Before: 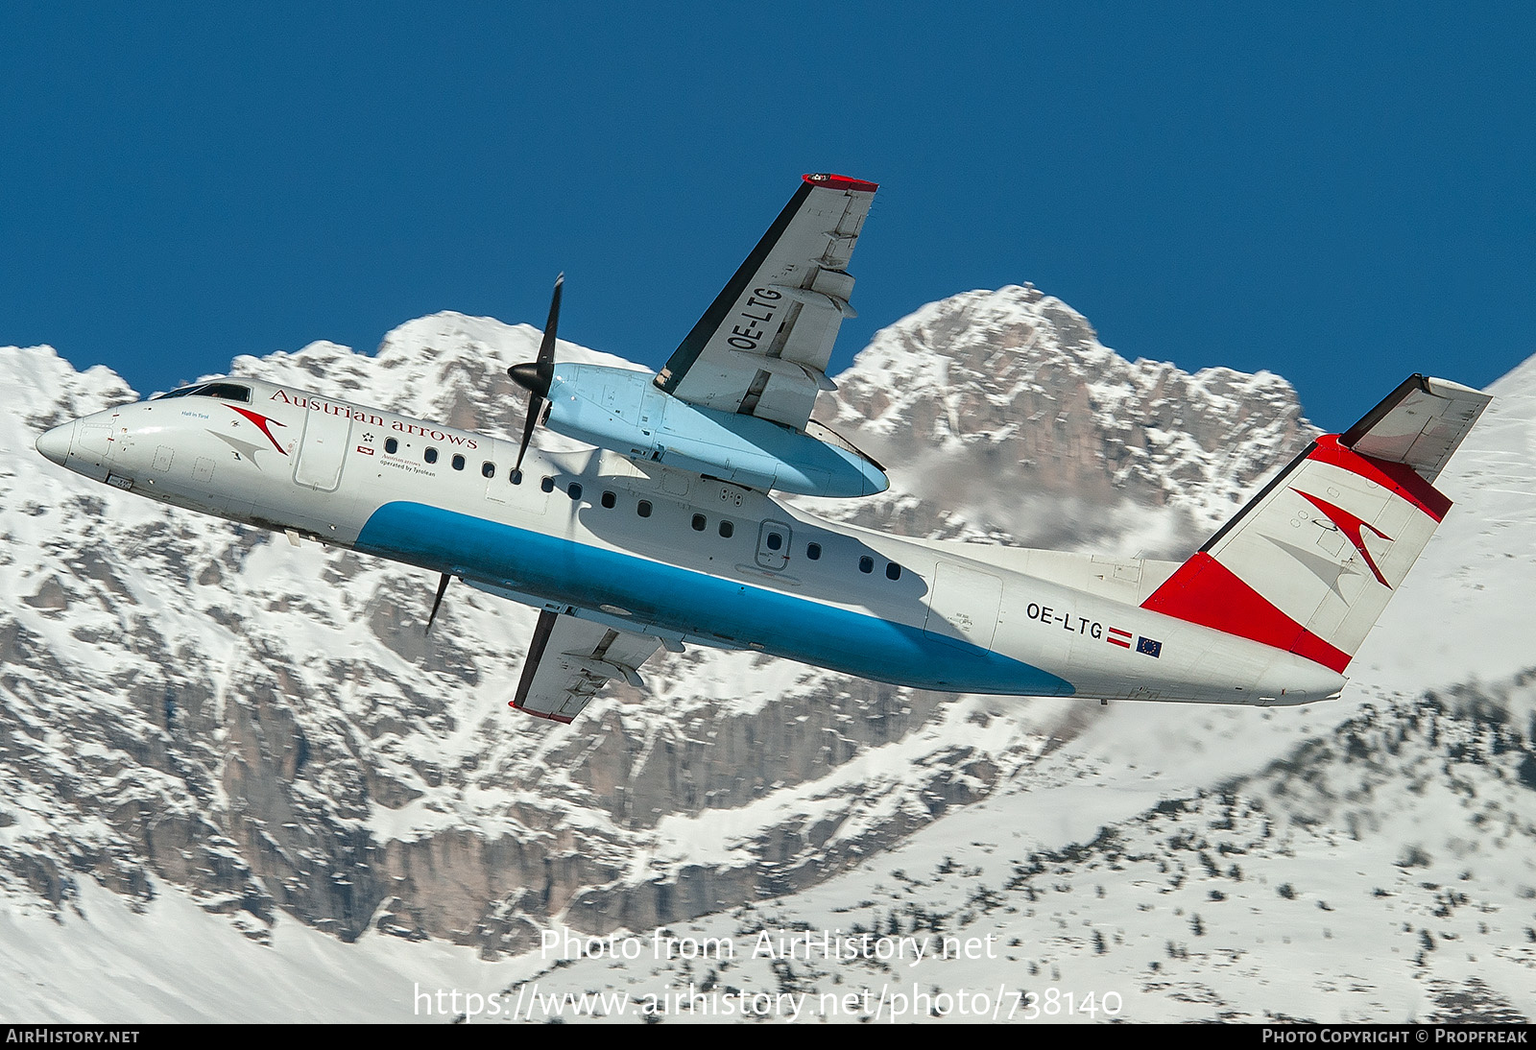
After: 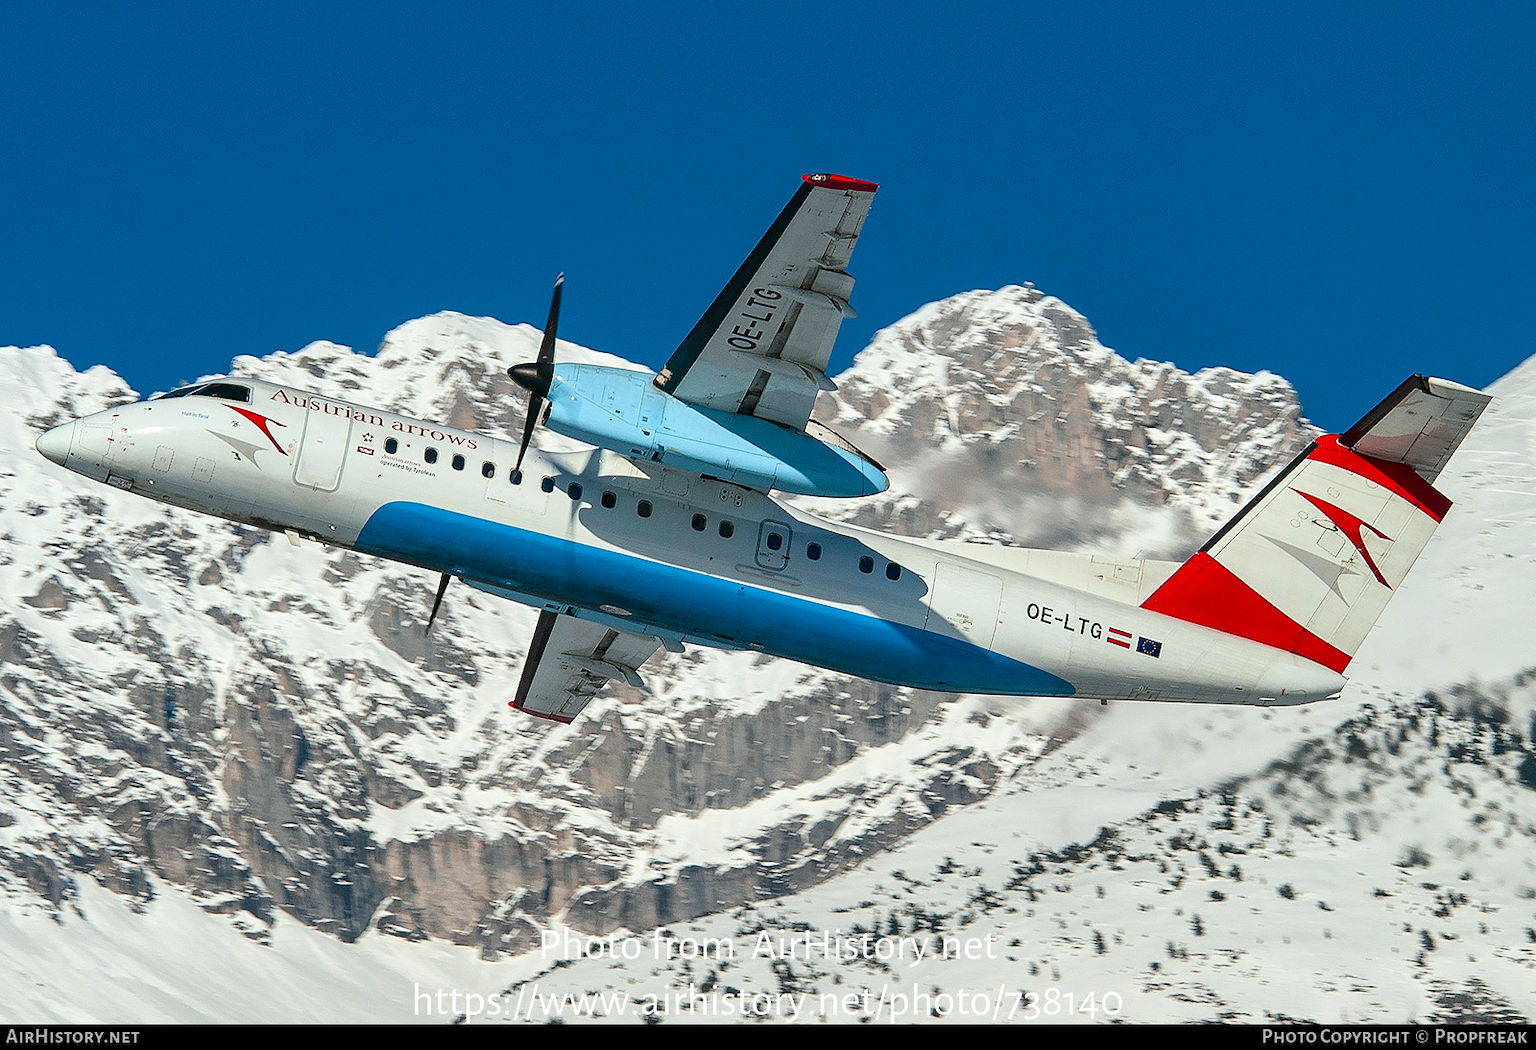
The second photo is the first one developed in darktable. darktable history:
contrast brightness saturation: contrast 0.161, saturation 0.324
levels: black 8.57%
